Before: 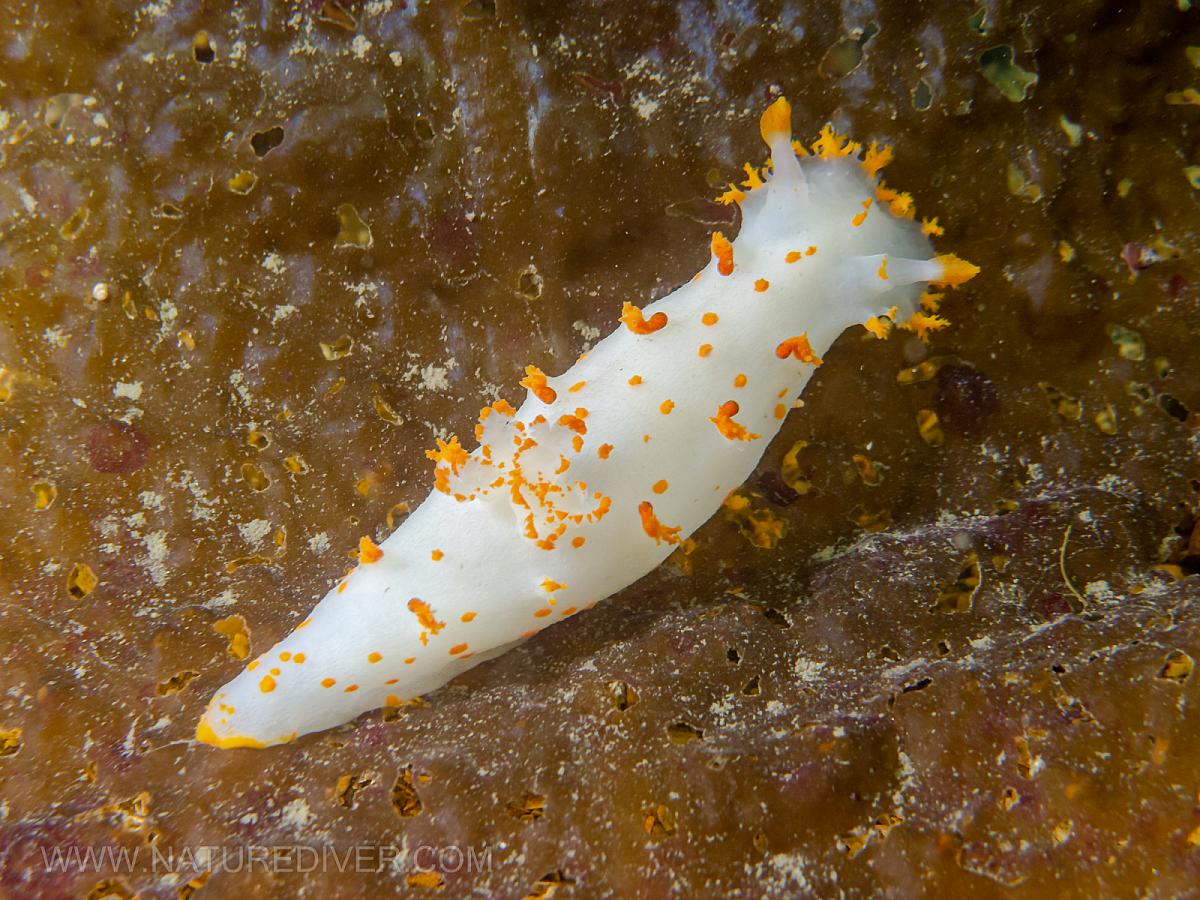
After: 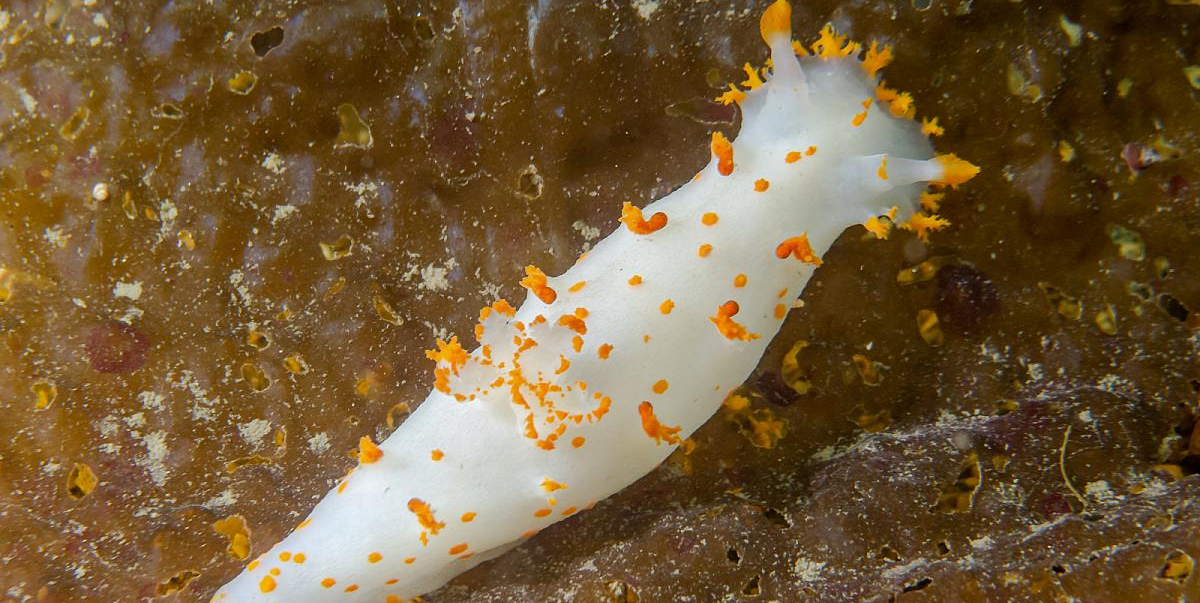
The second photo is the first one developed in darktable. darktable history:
crop: top 11.133%, bottom 21.801%
